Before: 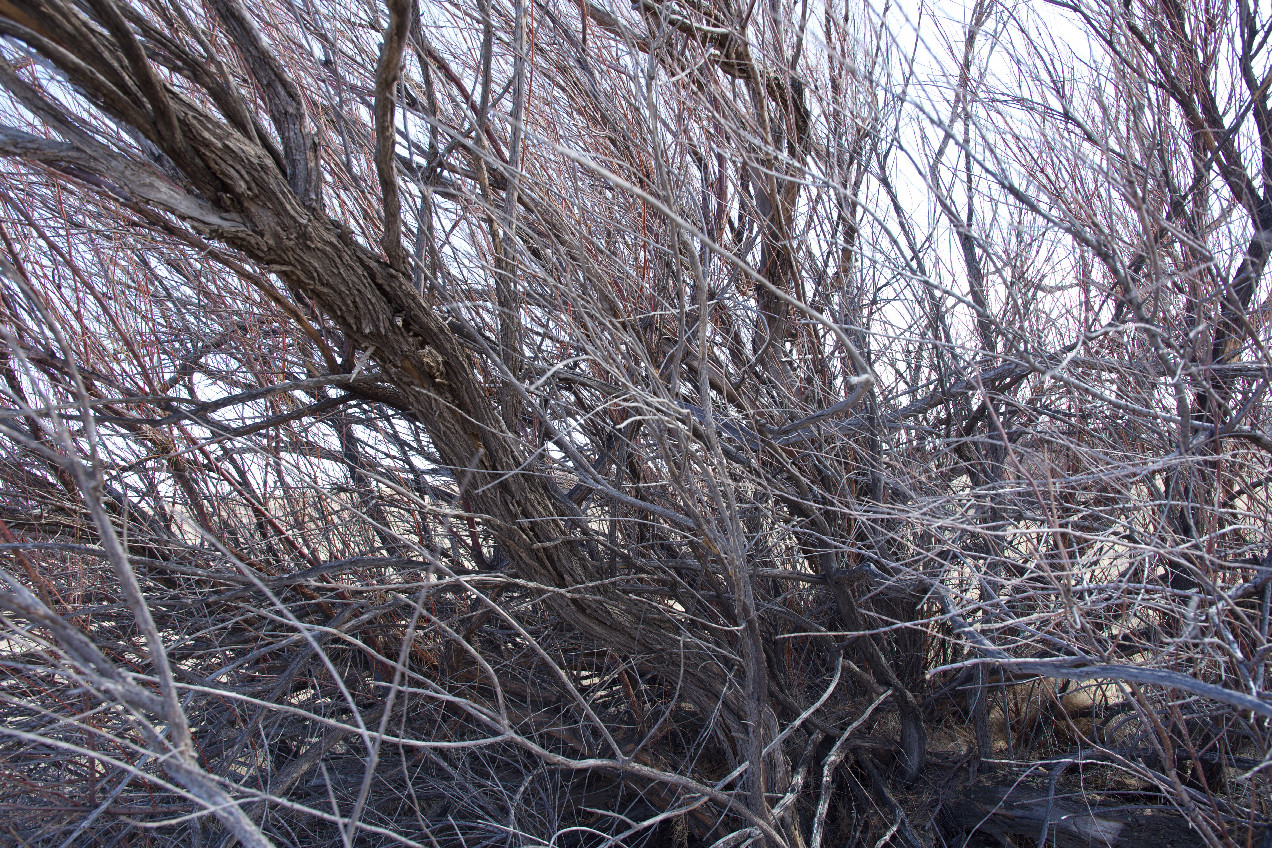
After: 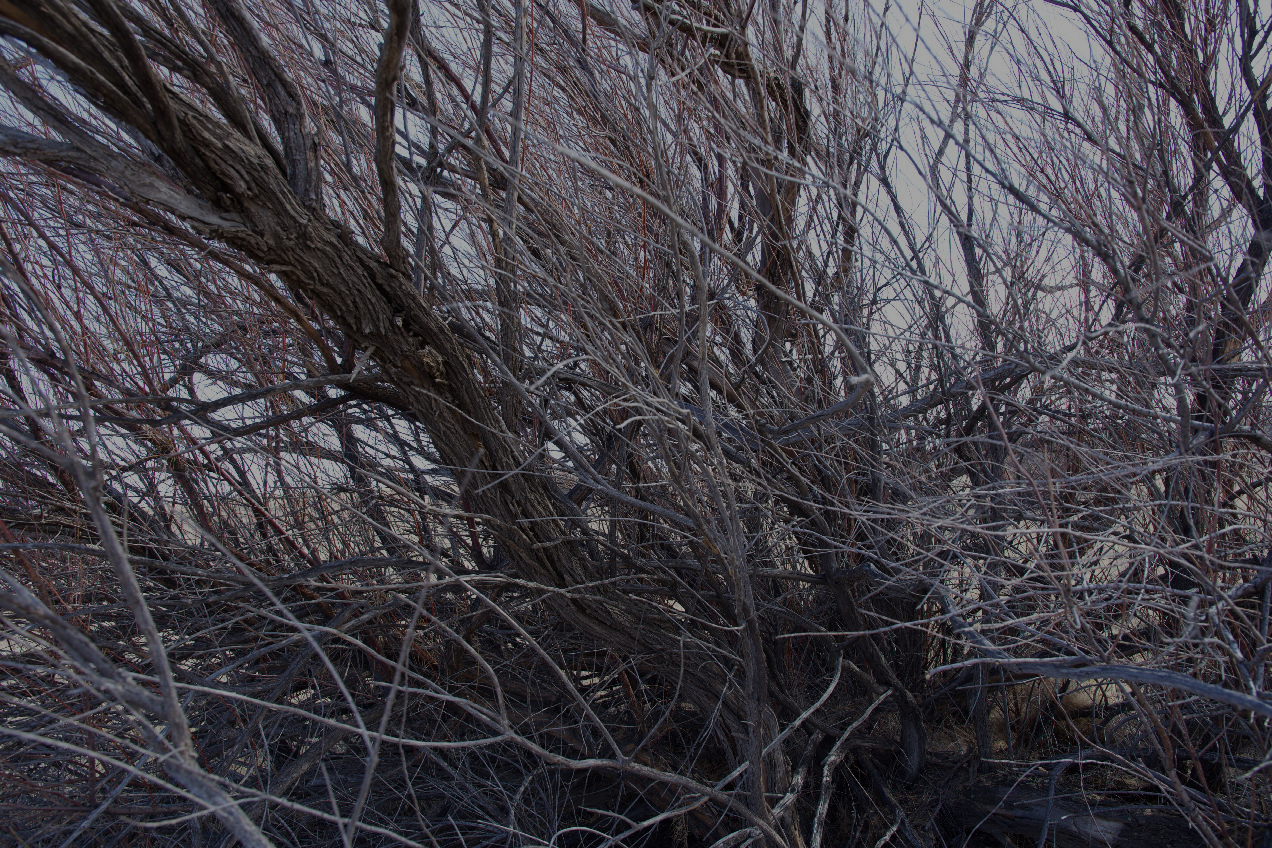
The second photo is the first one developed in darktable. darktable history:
exposure: exposure -1.414 EV, compensate highlight preservation false
